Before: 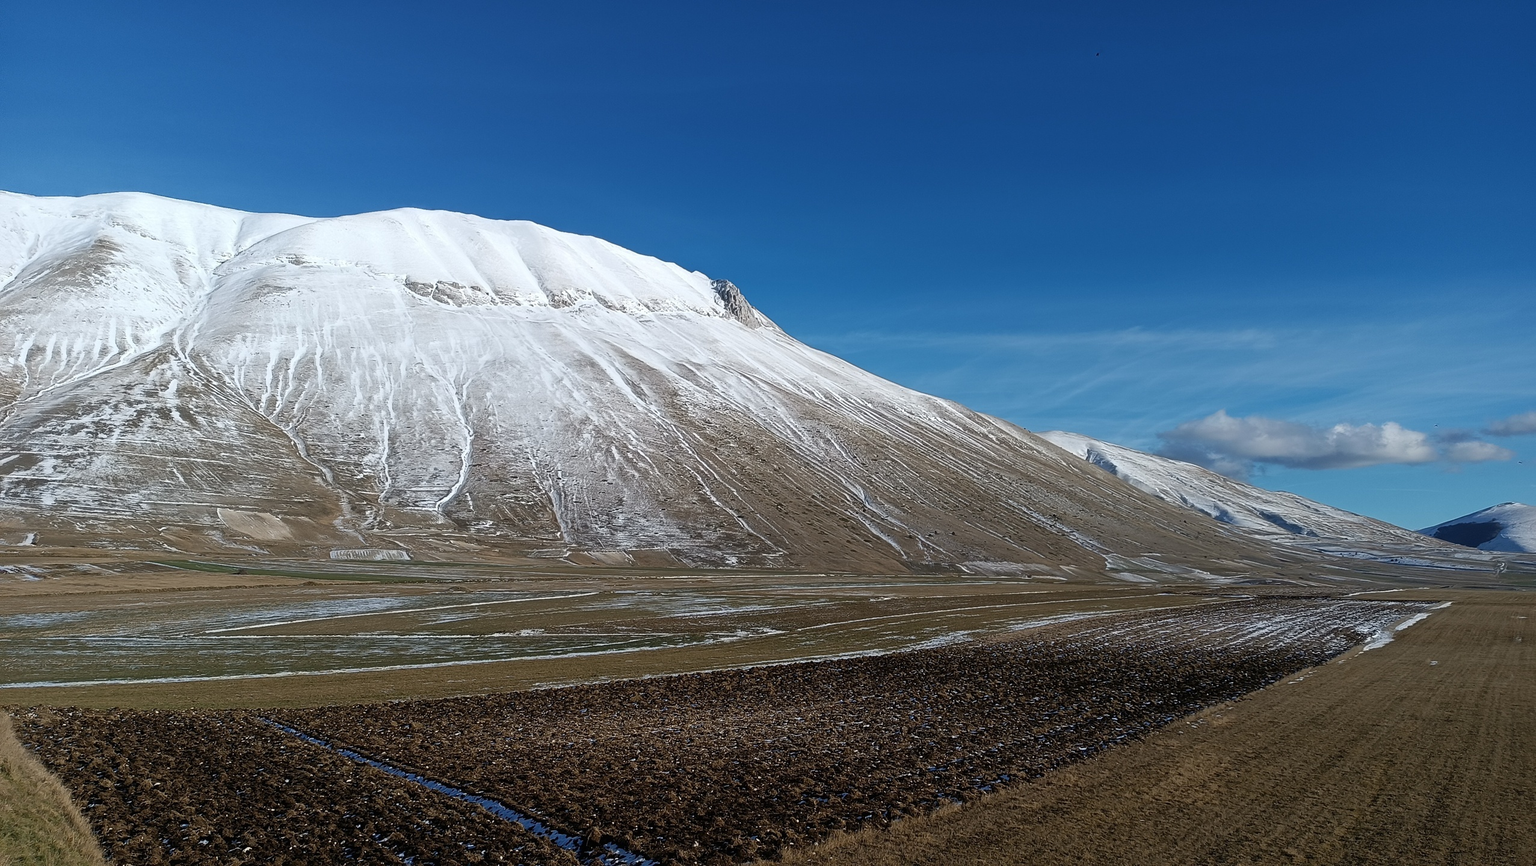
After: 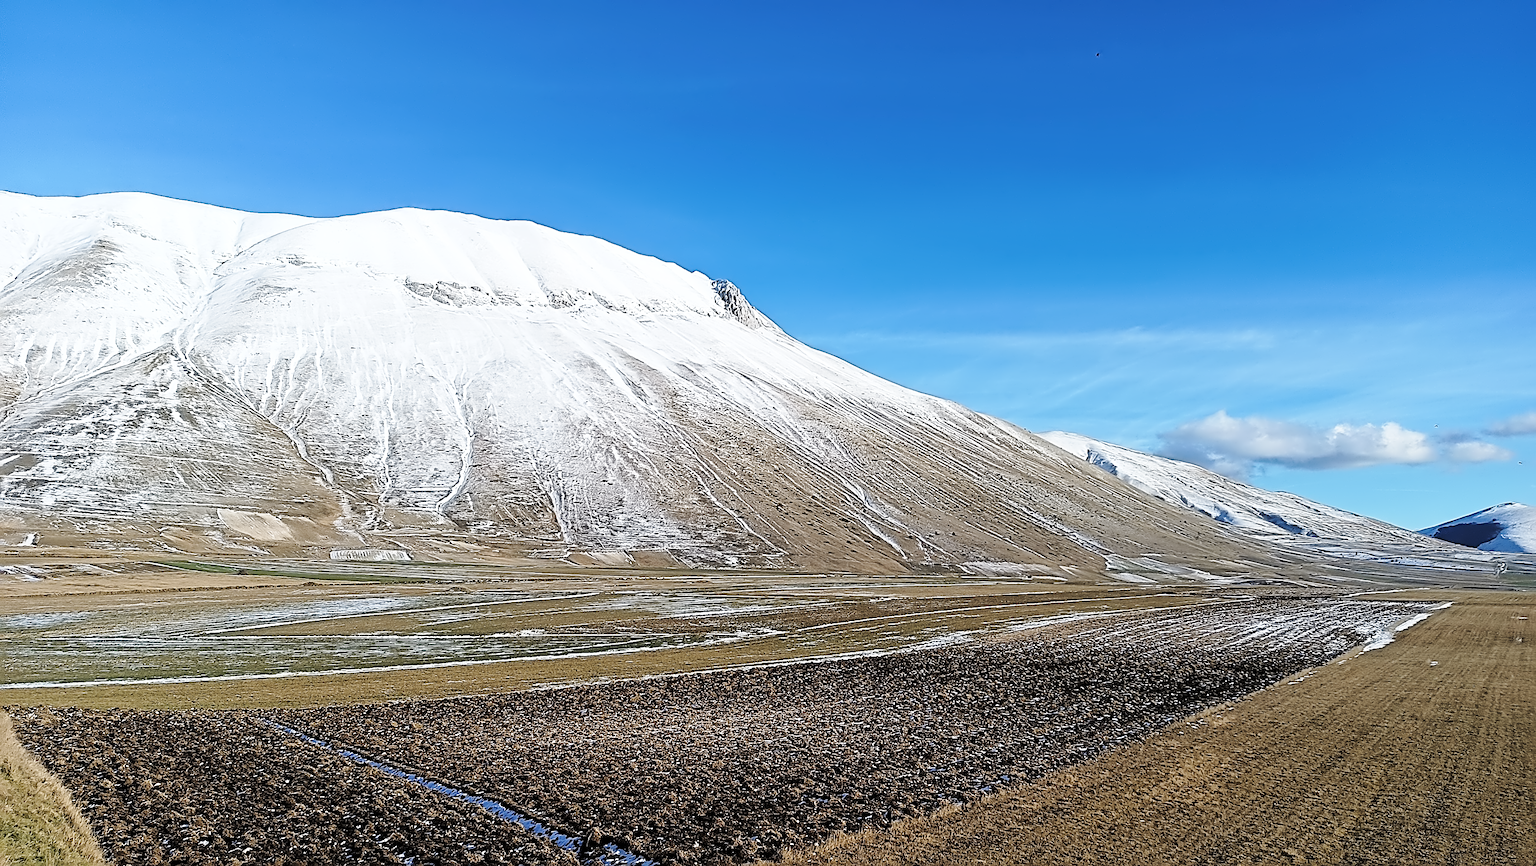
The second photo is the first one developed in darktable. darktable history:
sharpen: radius 2.533, amount 0.617
base curve: curves: ch0 [(0, 0) (0.028, 0.03) (0.121, 0.232) (0.46, 0.748) (0.859, 0.968) (1, 1)], preserve colors none
contrast equalizer: octaves 7, y [[0.5, 0.542, 0.583, 0.625, 0.667, 0.708], [0.5 ×6], [0.5 ×6], [0, 0.033, 0.067, 0.1, 0.133, 0.167], [0, 0.05, 0.1, 0.15, 0.2, 0.25]], mix 0.366
contrast brightness saturation: brightness 0.145
